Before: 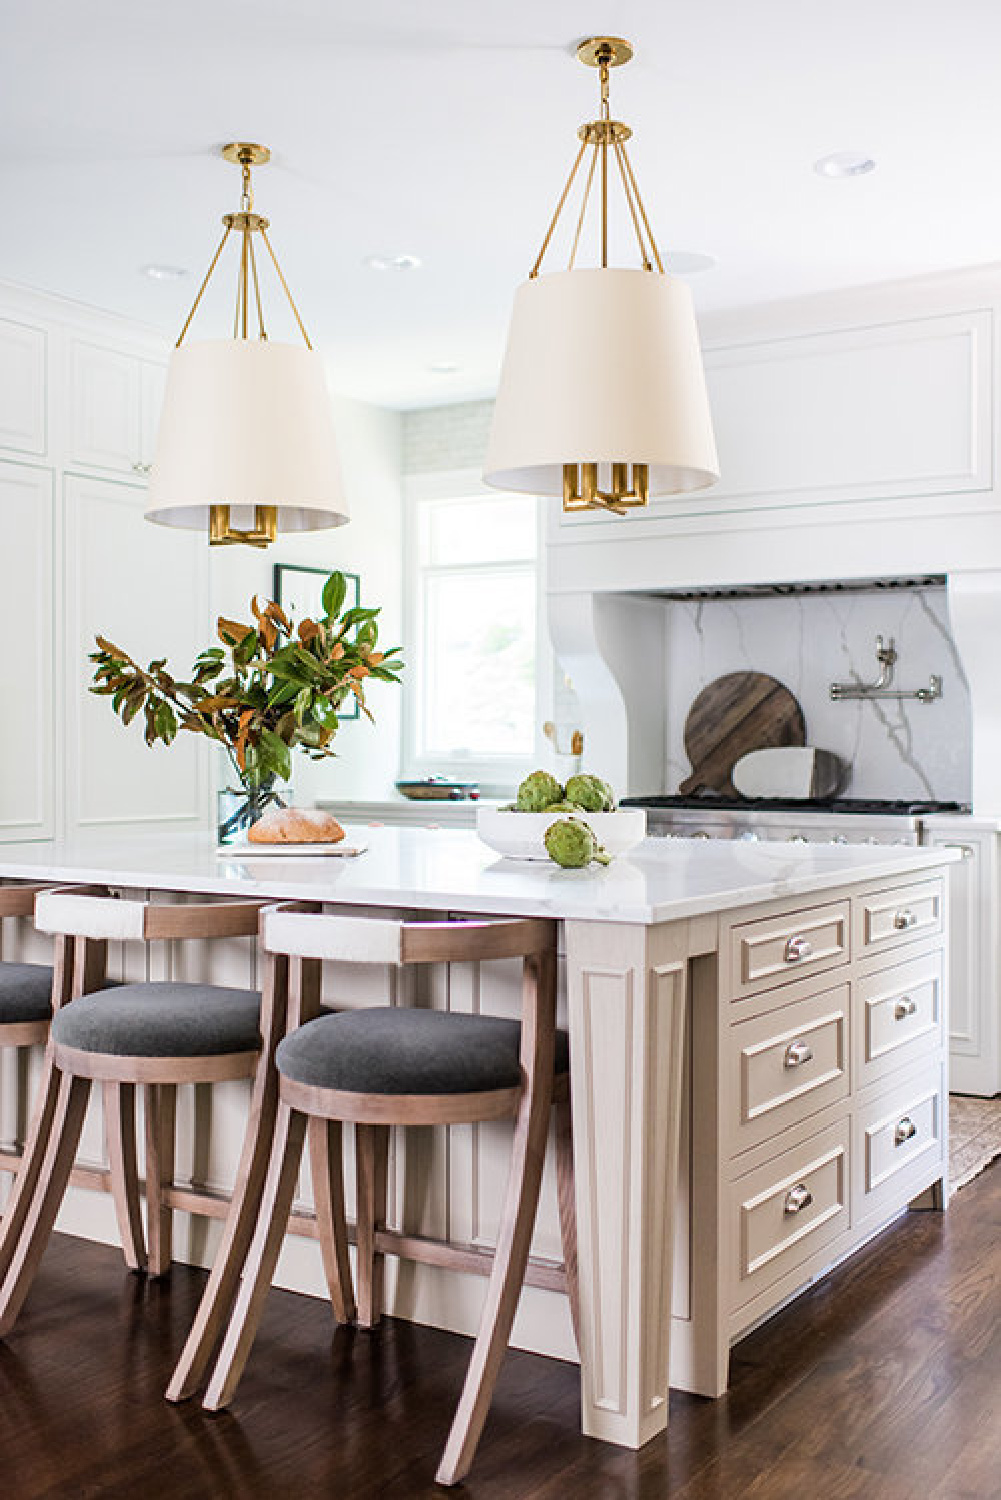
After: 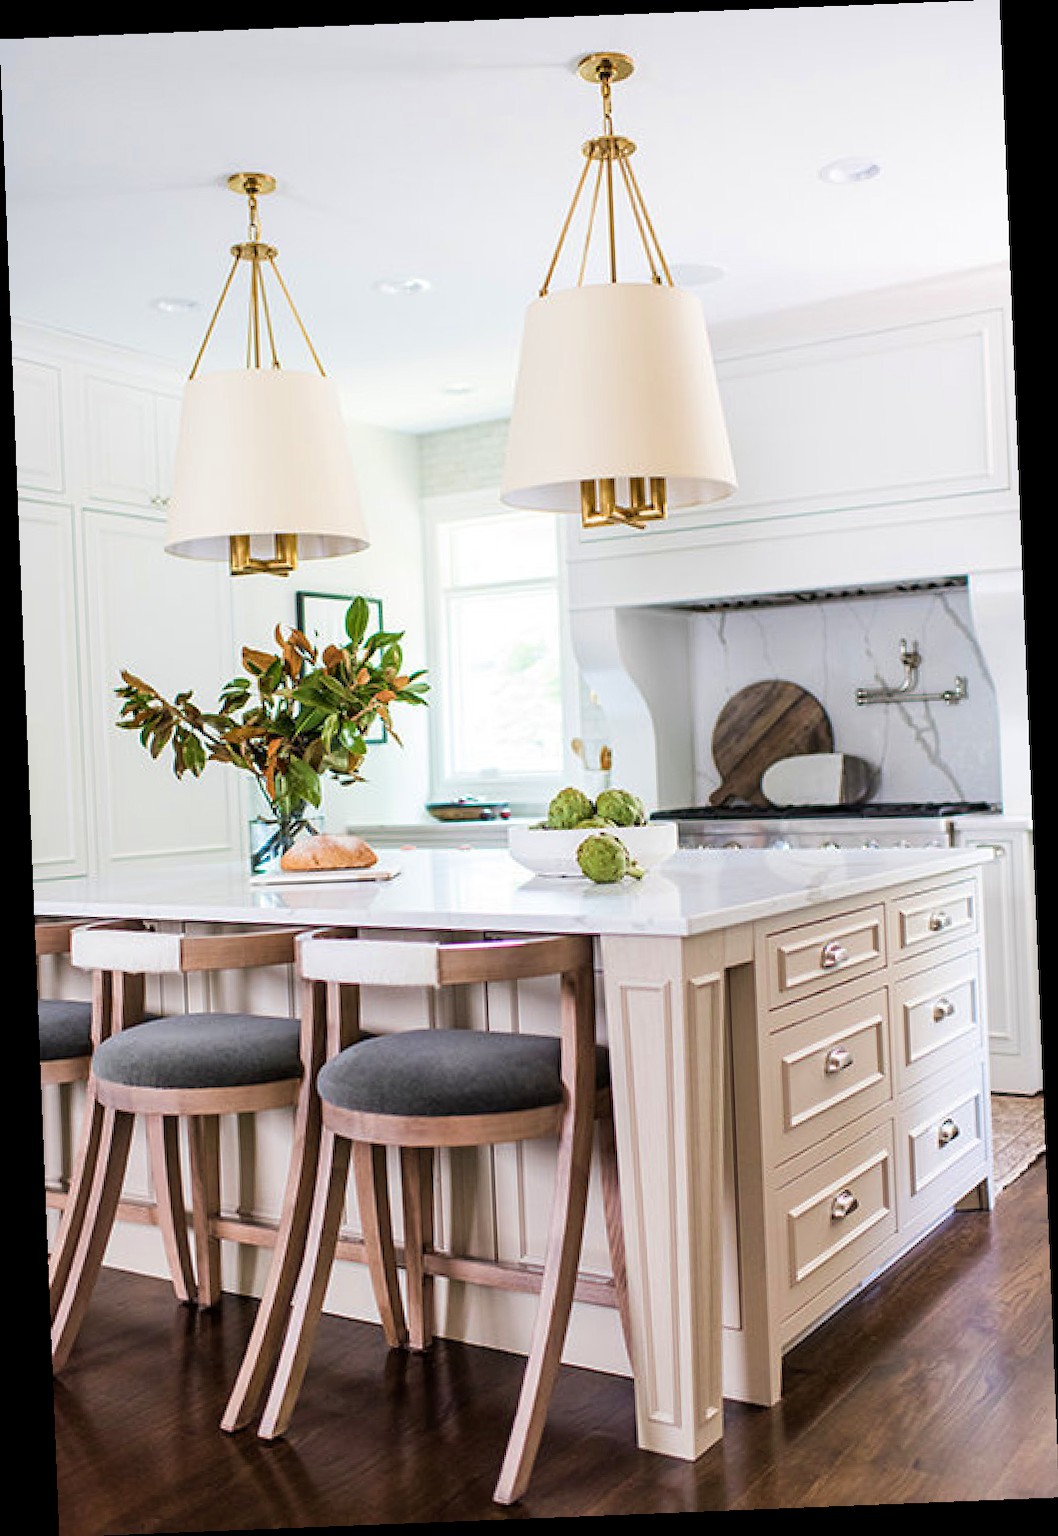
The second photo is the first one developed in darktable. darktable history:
rotate and perspective: rotation -2.29°, automatic cropping off
velvia: on, module defaults
